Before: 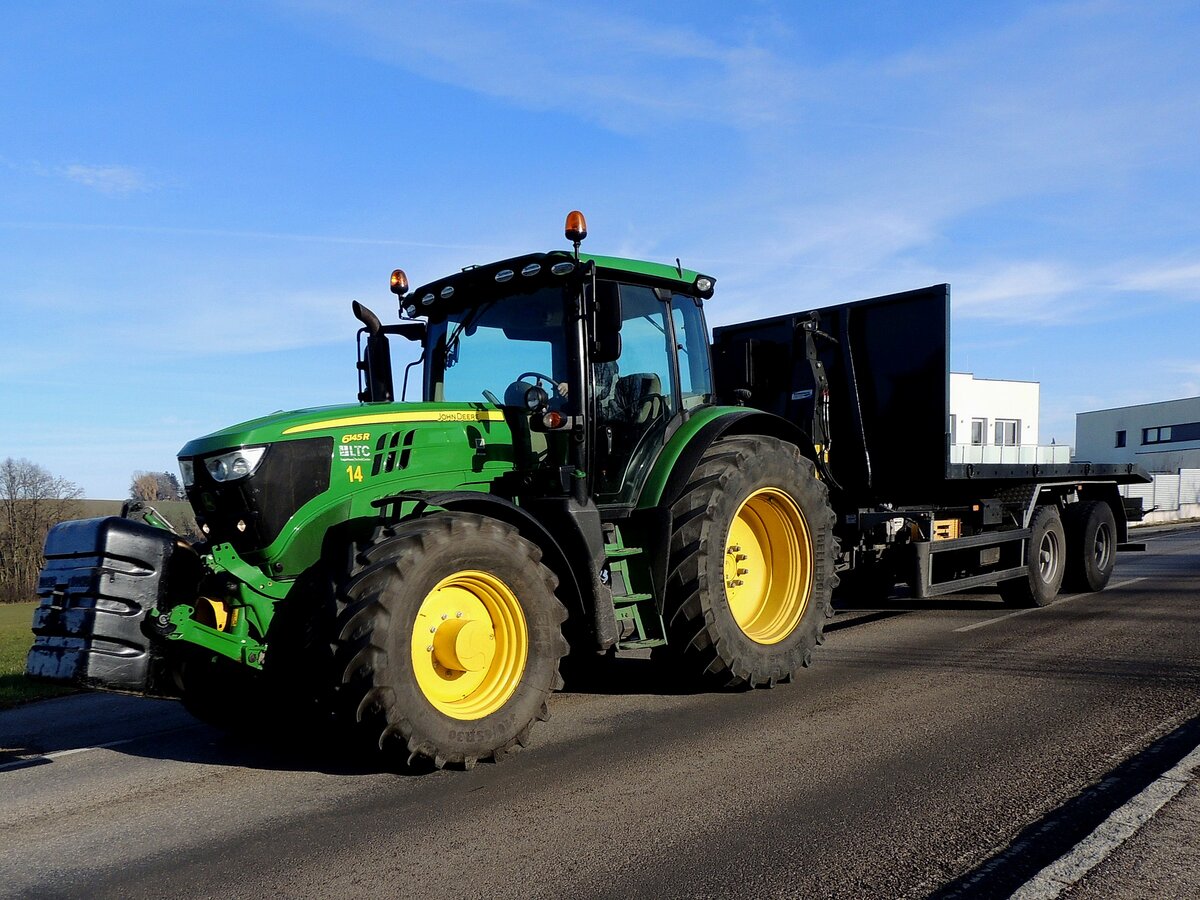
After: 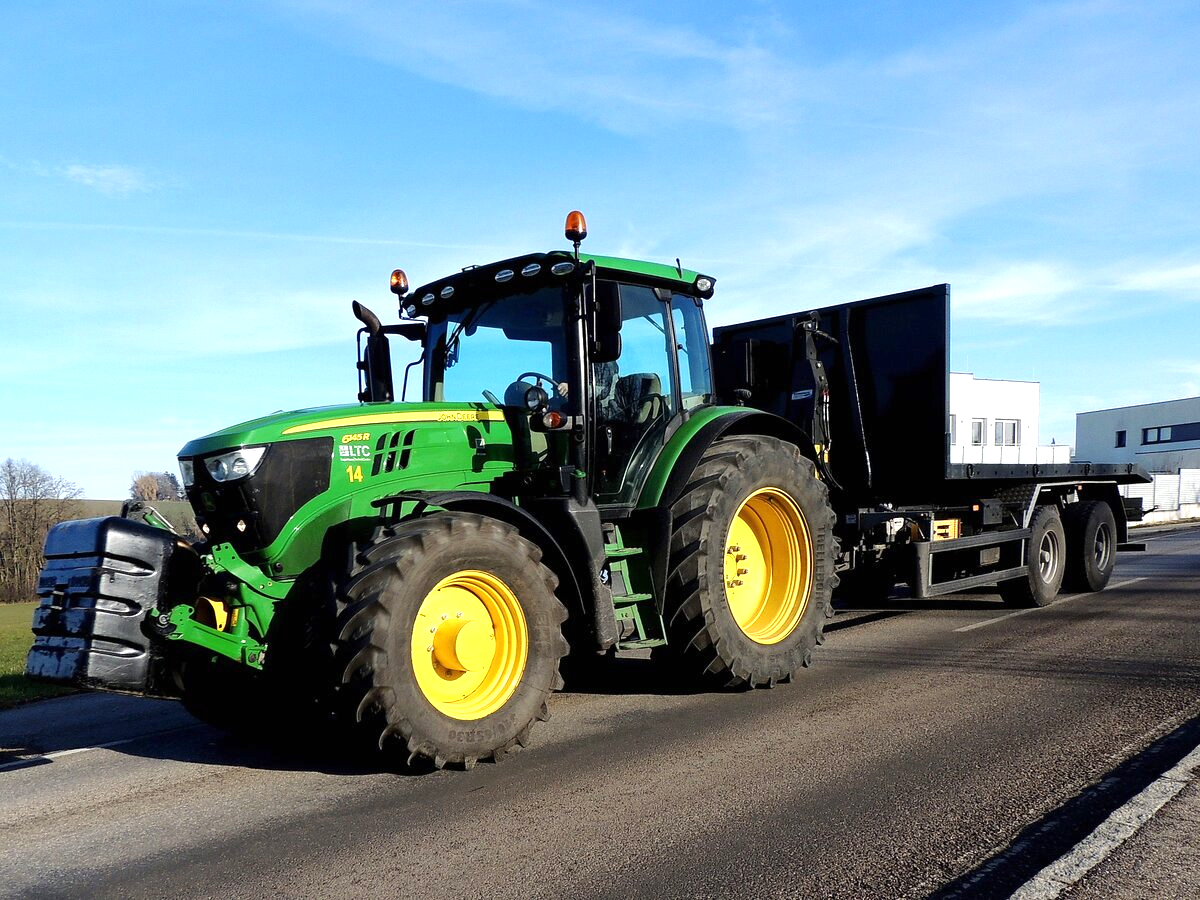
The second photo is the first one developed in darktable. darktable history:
exposure: black level correction 0, exposure 0.7 EV, compensate exposure bias true, compensate highlight preservation false
tone equalizer: on, module defaults
